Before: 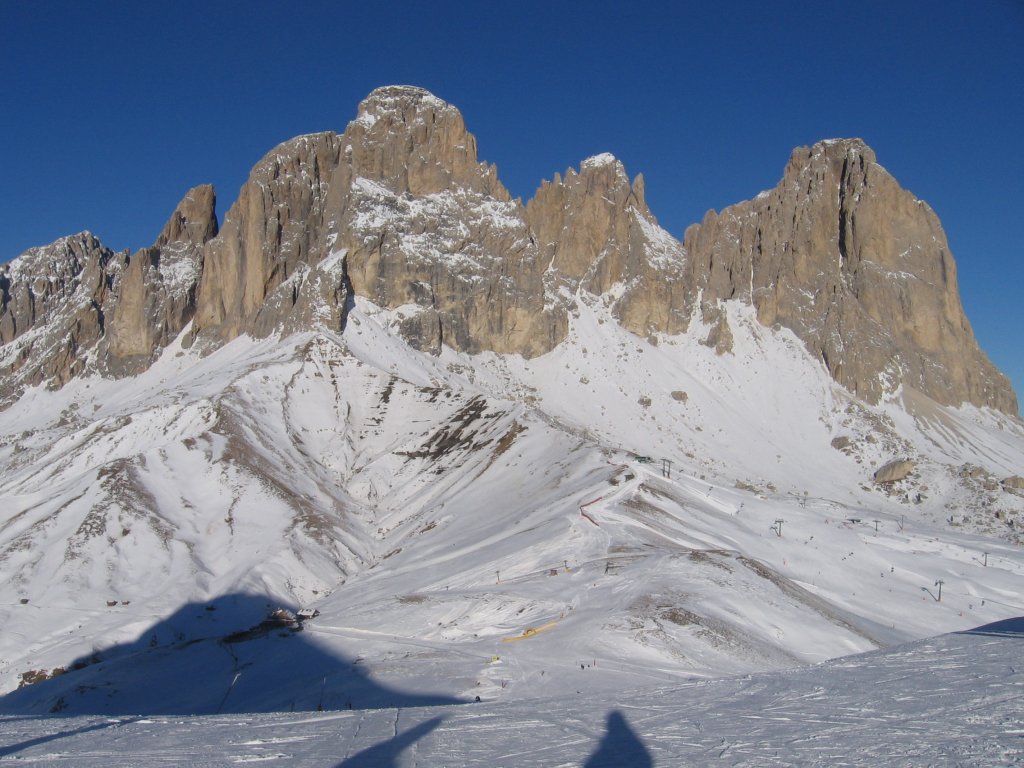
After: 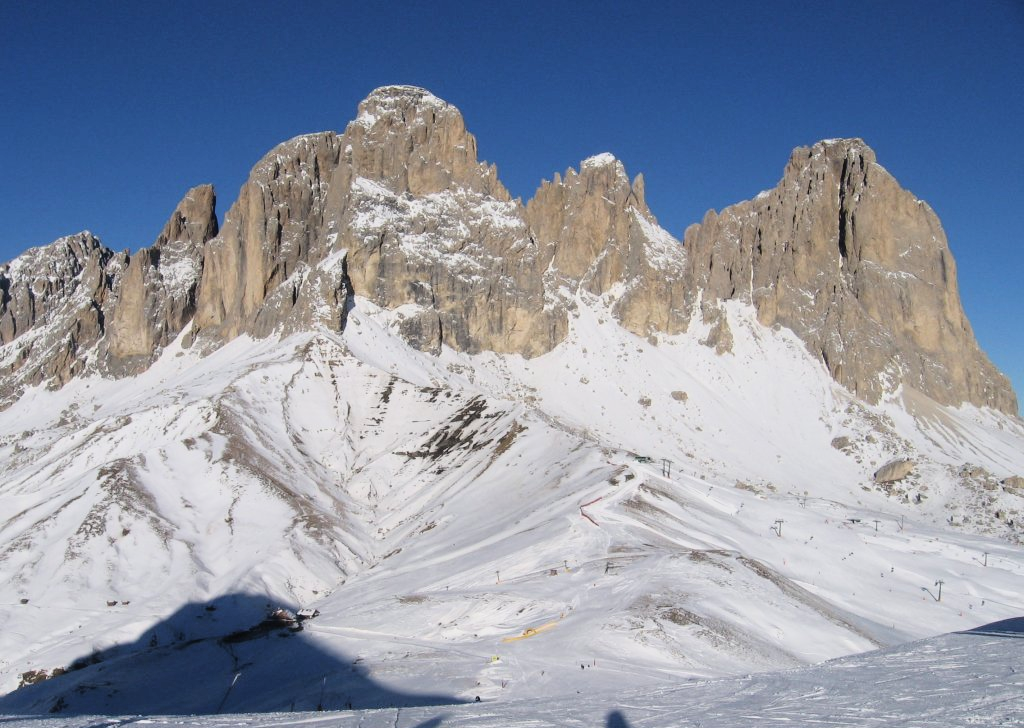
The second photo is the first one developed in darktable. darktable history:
crop and rotate: top 0%, bottom 5.175%
tone curve: curves: ch0 [(0, 0.011) (0.053, 0.026) (0.174, 0.115) (0.398, 0.444) (0.673, 0.775) (0.829, 0.906) (0.991, 0.981)]; ch1 [(0, 0) (0.276, 0.206) (0.409, 0.383) (0.473, 0.458) (0.492, 0.501) (0.512, 0.513) (0.54, 0.543) (0.585, 0.617) (0.659, 0.686) (0.78, 0.8) (1, 1)]; ch2 [(0, 0) (0.438, 0.449) (0.473, 0.469) (0.503, 0.5) (0.523, 0.534) (0.562, 0.594) (0.612, 0.635) (0.695, 0.713) (1, 1)]
contrast brightness saturation: saturation -0.053
